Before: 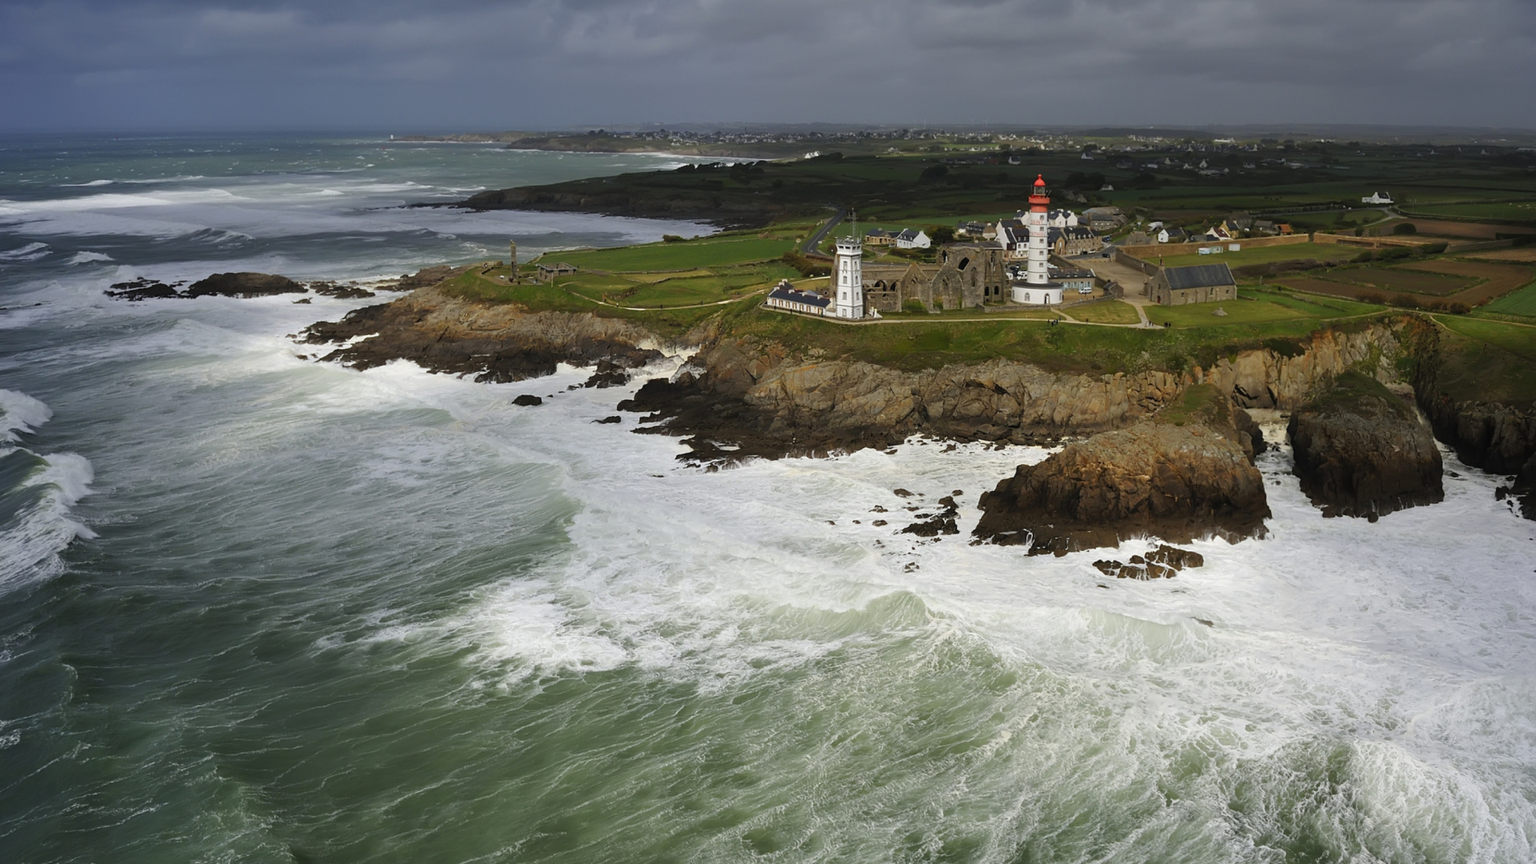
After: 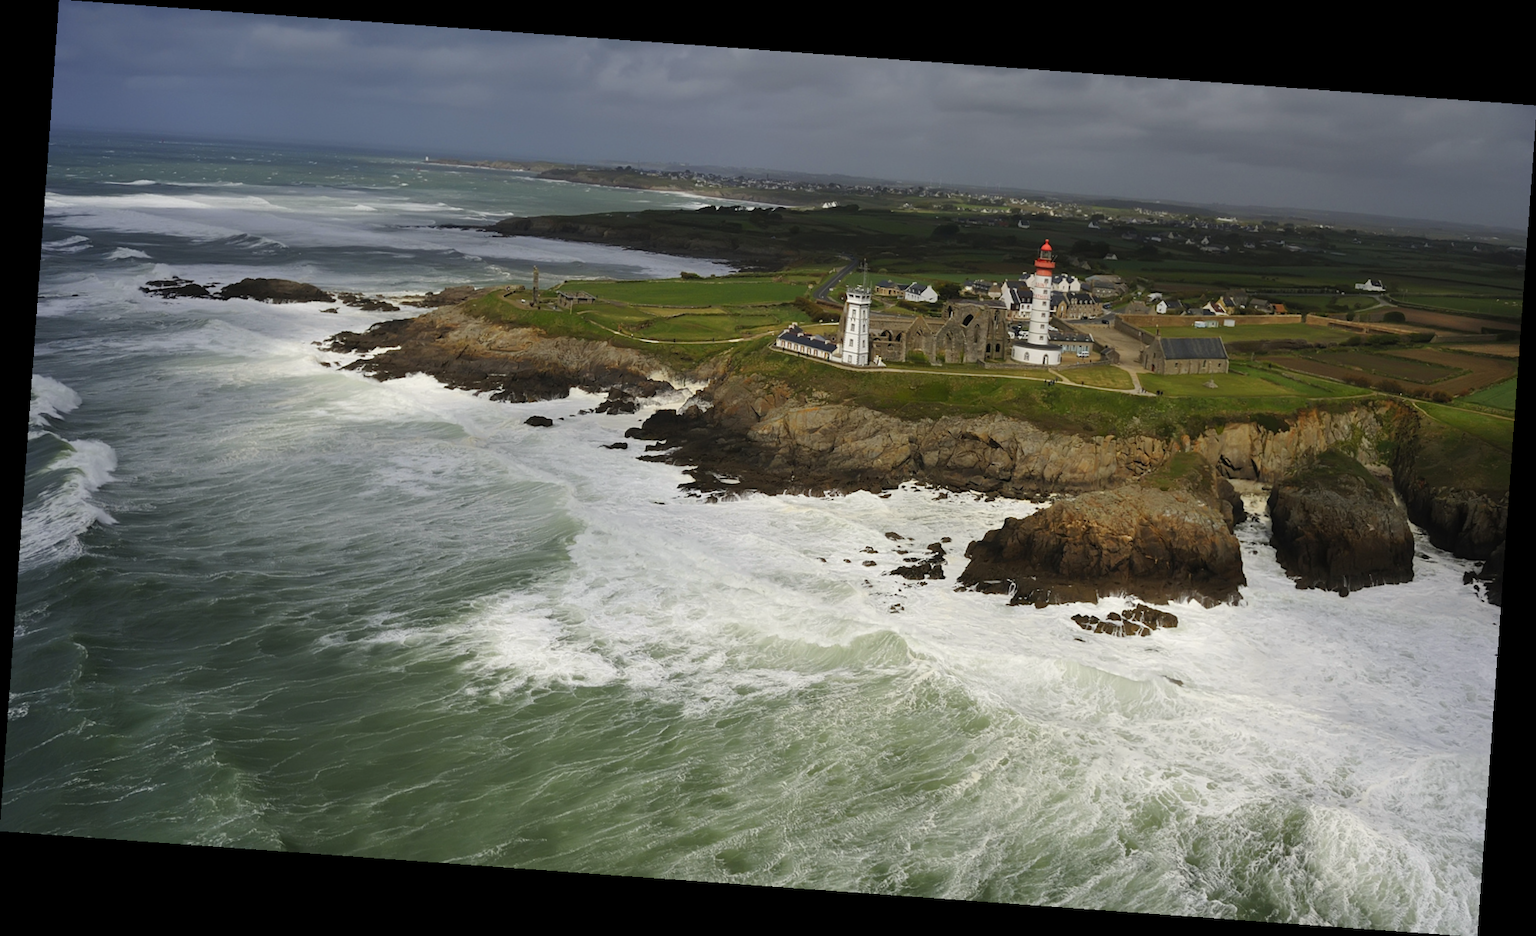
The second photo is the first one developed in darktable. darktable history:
color correction: highlights b* 3
rotate and perspective: rotation 4.1°, automatic cropping off
